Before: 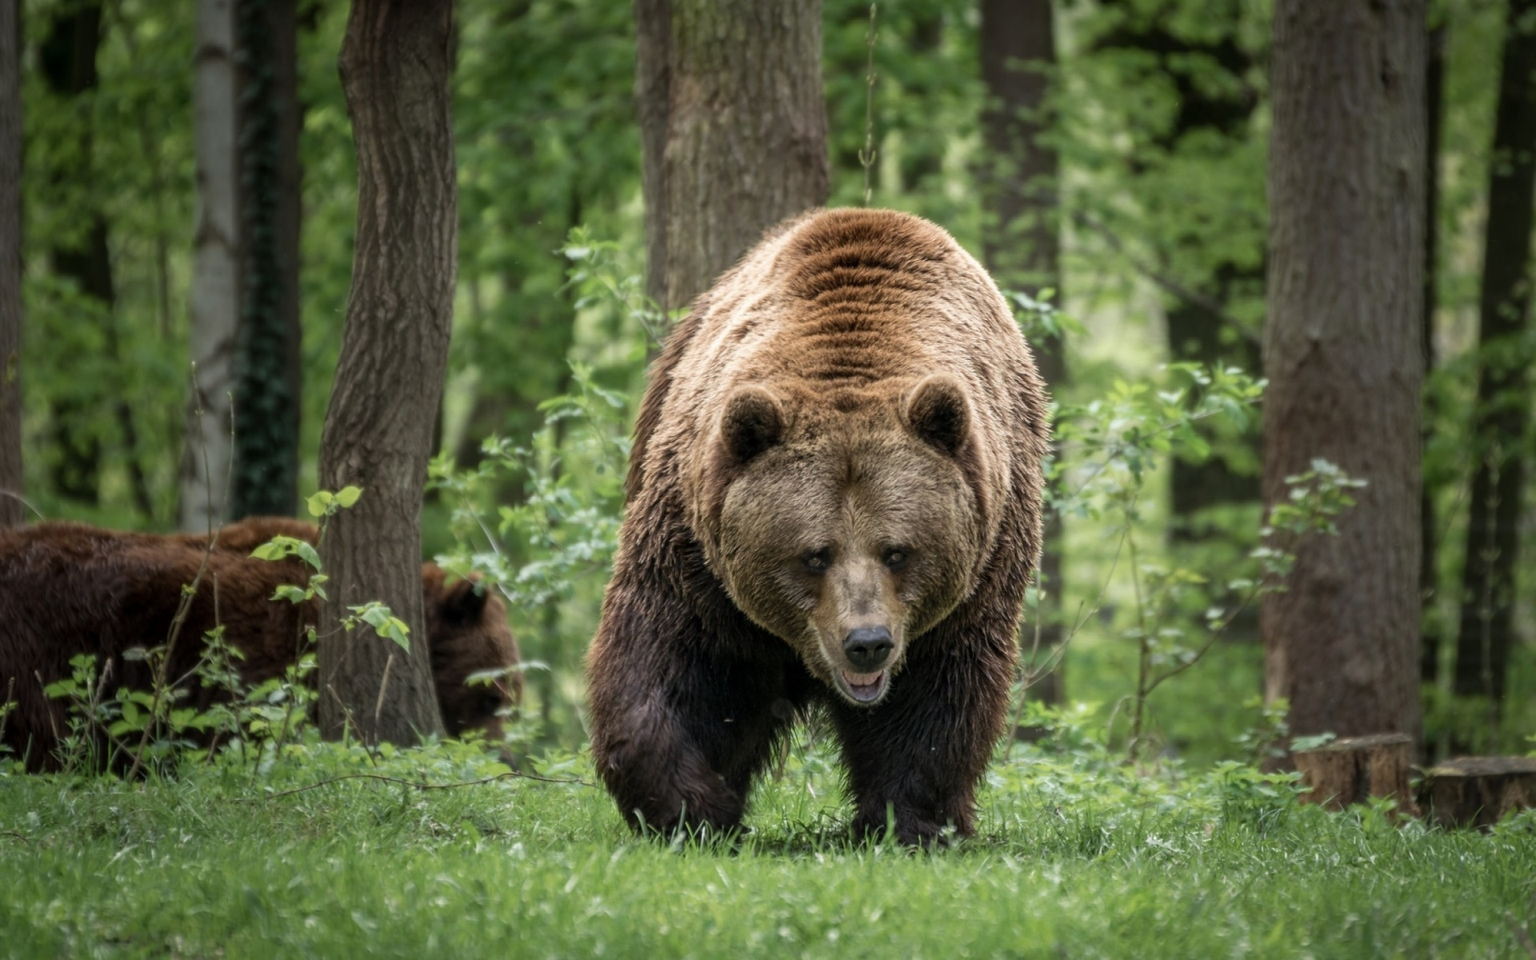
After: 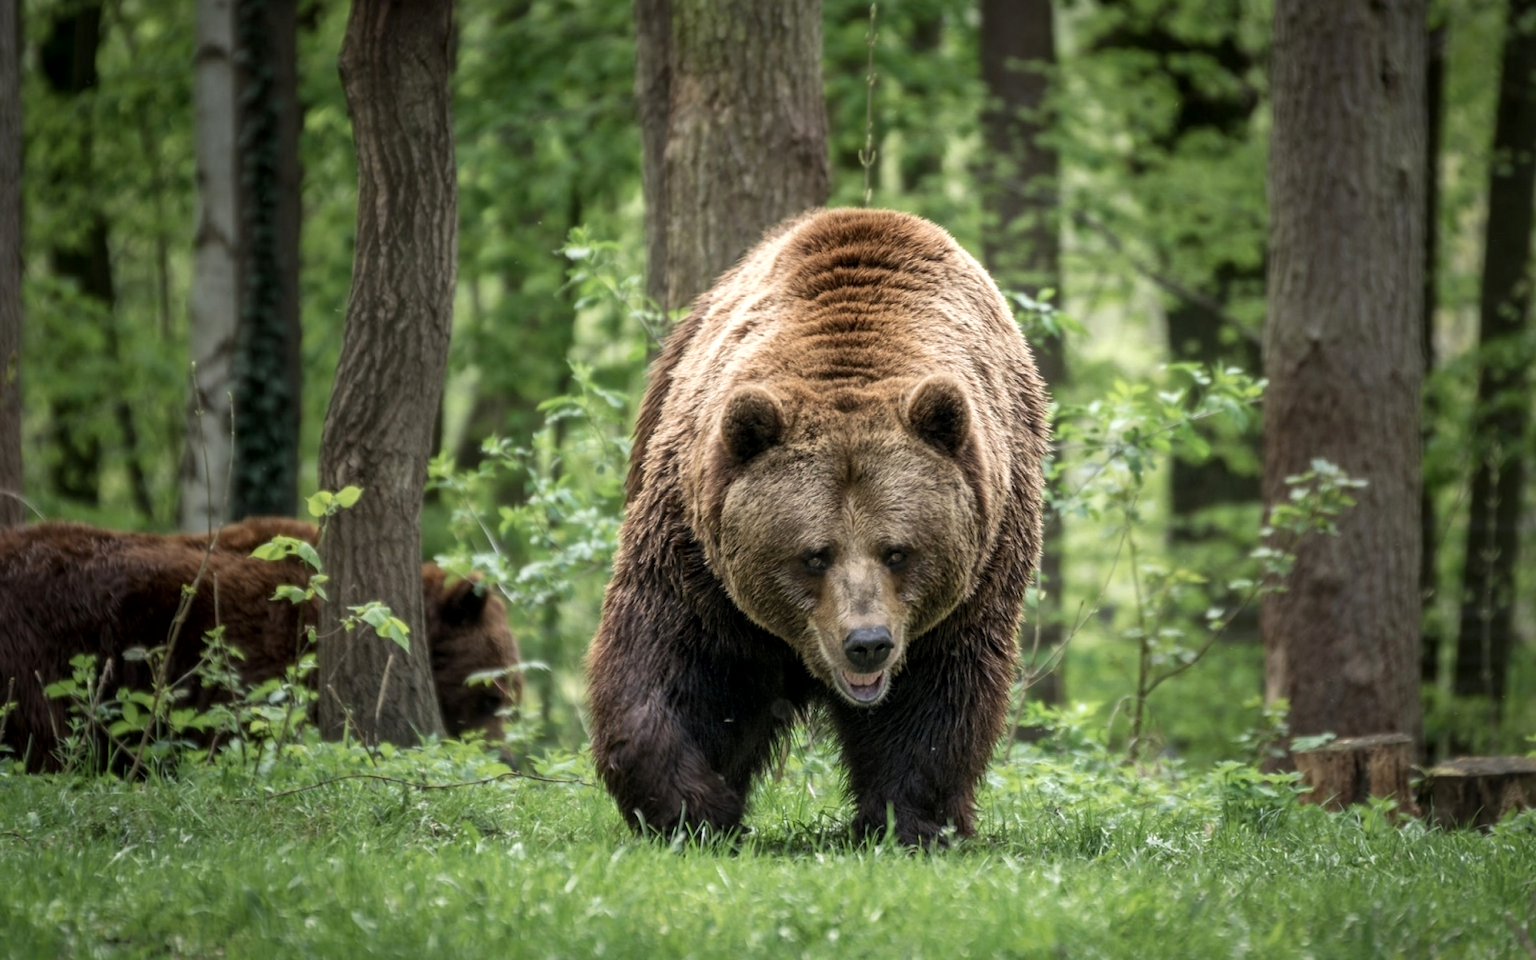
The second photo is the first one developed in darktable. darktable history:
local contrast: mode bilateral grid, contrast 20, coarseness 50, detail 120%, midtone range 0.2
exposure: exposure 0.178 EV, compensate exposure bias true, compensate highlight preservation false
